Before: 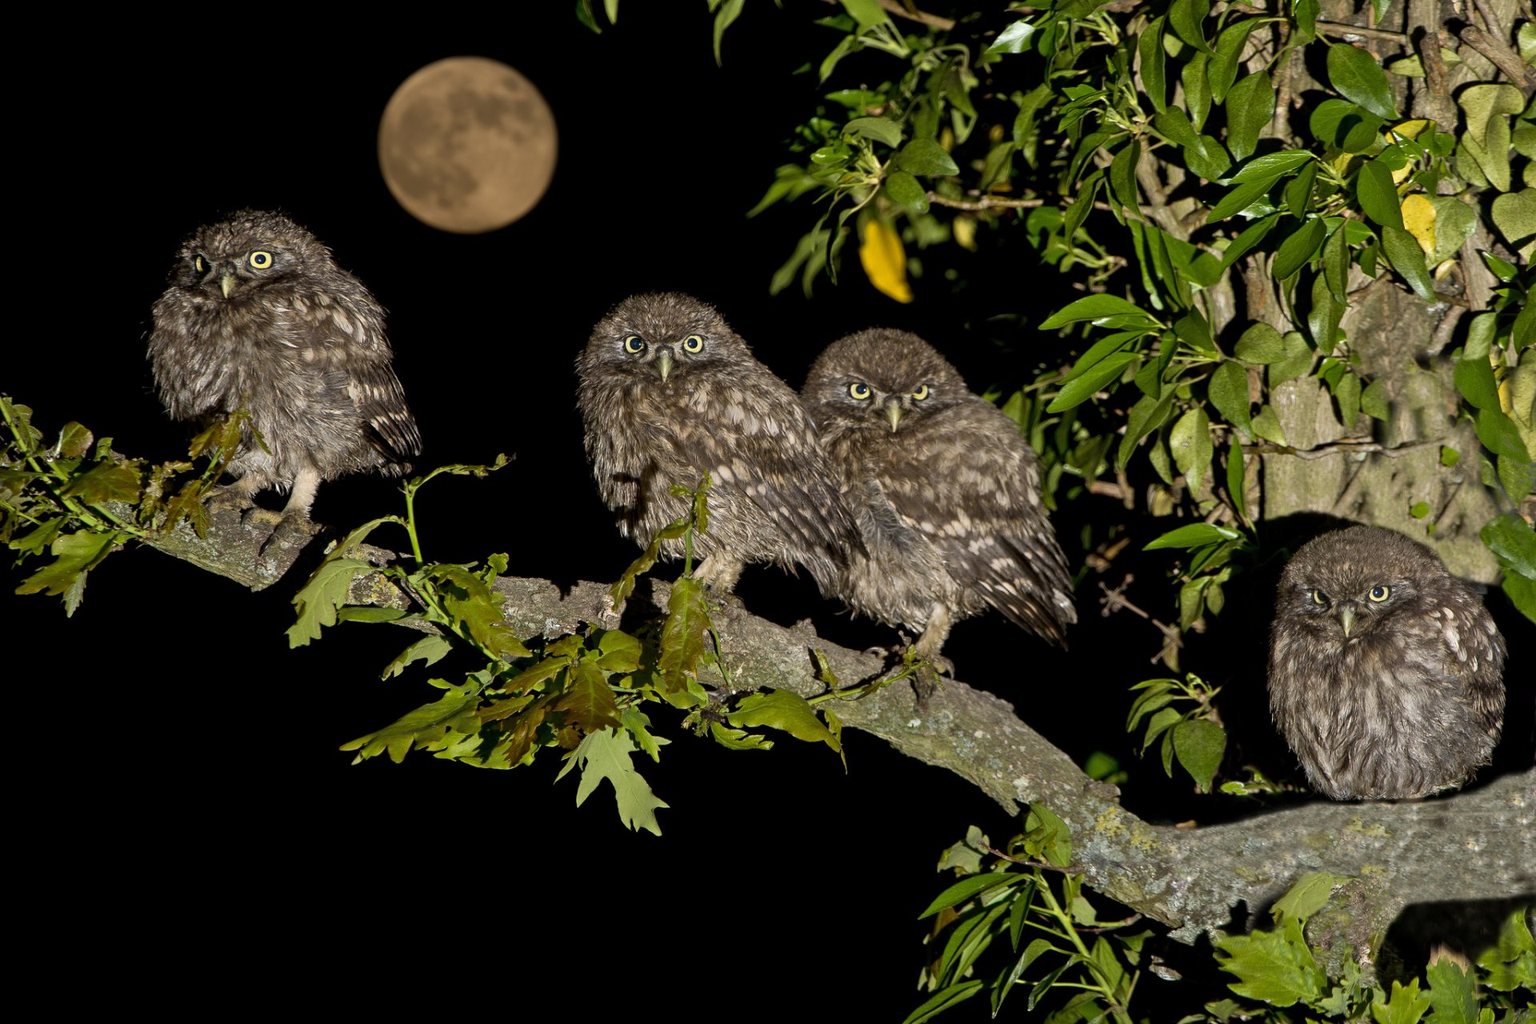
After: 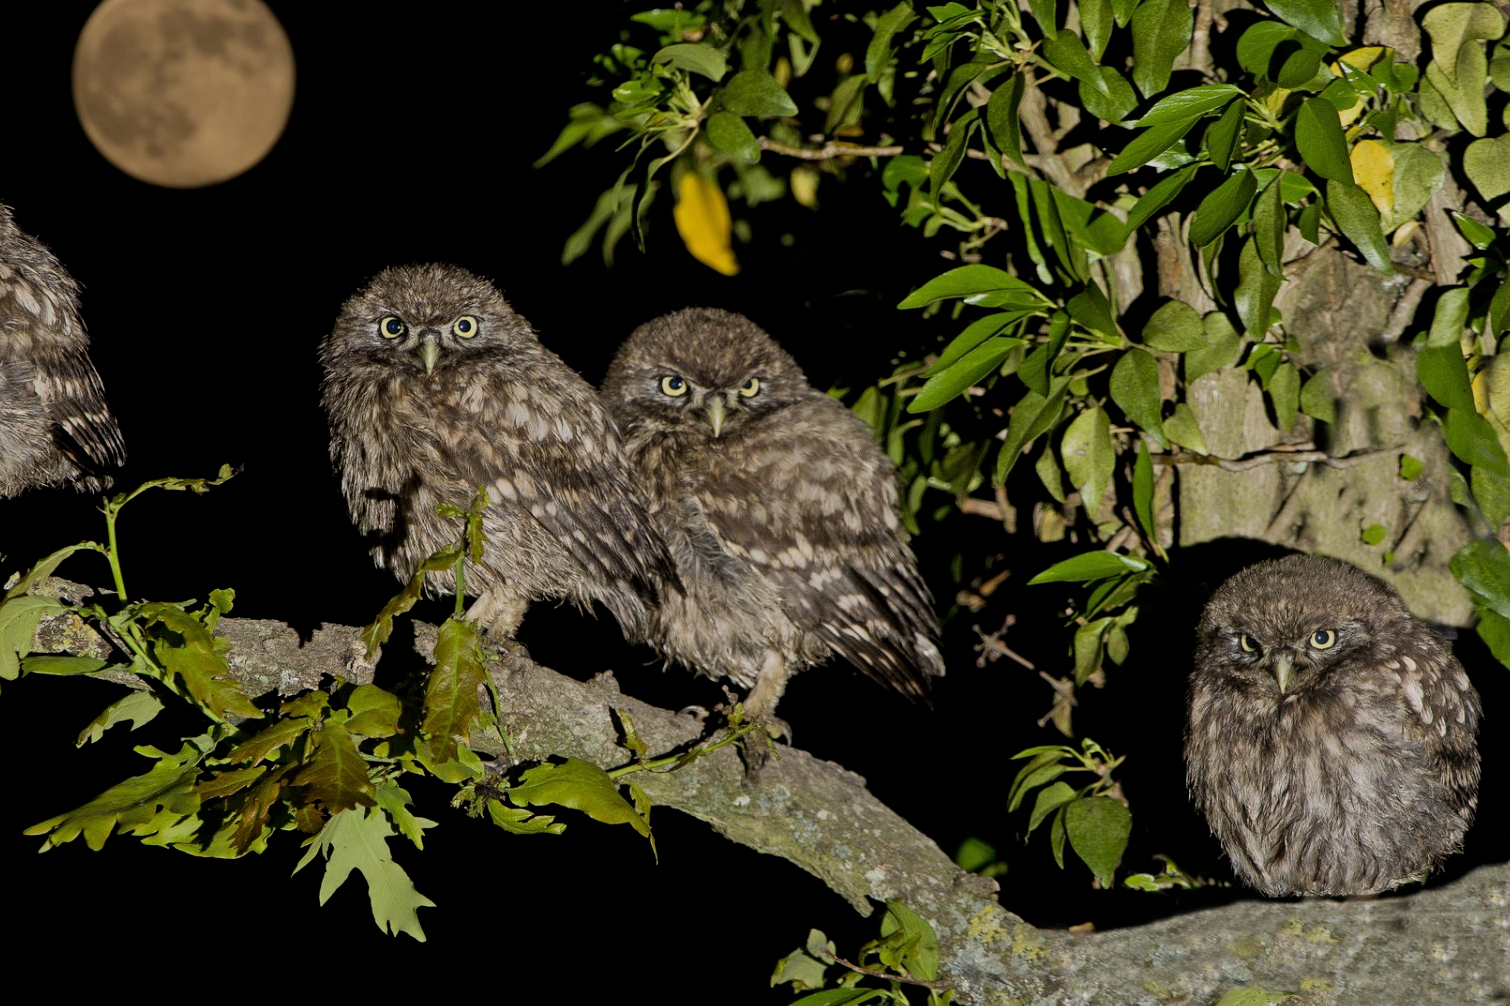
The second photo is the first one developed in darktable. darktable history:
crop and rotate: left 20.902%, top 8.052%, right 0.446%, bottom 13.313%
filmic rgb: black relative exposure -7.65 EV, white relative exposure 4.56 EV, hardness 3.61
